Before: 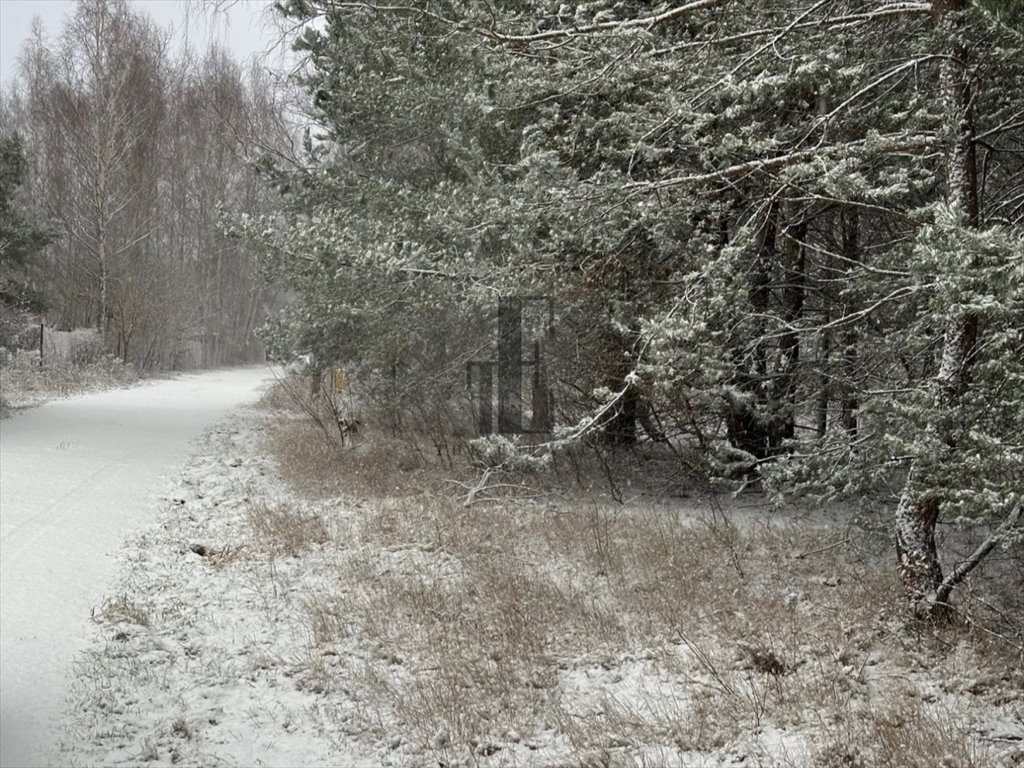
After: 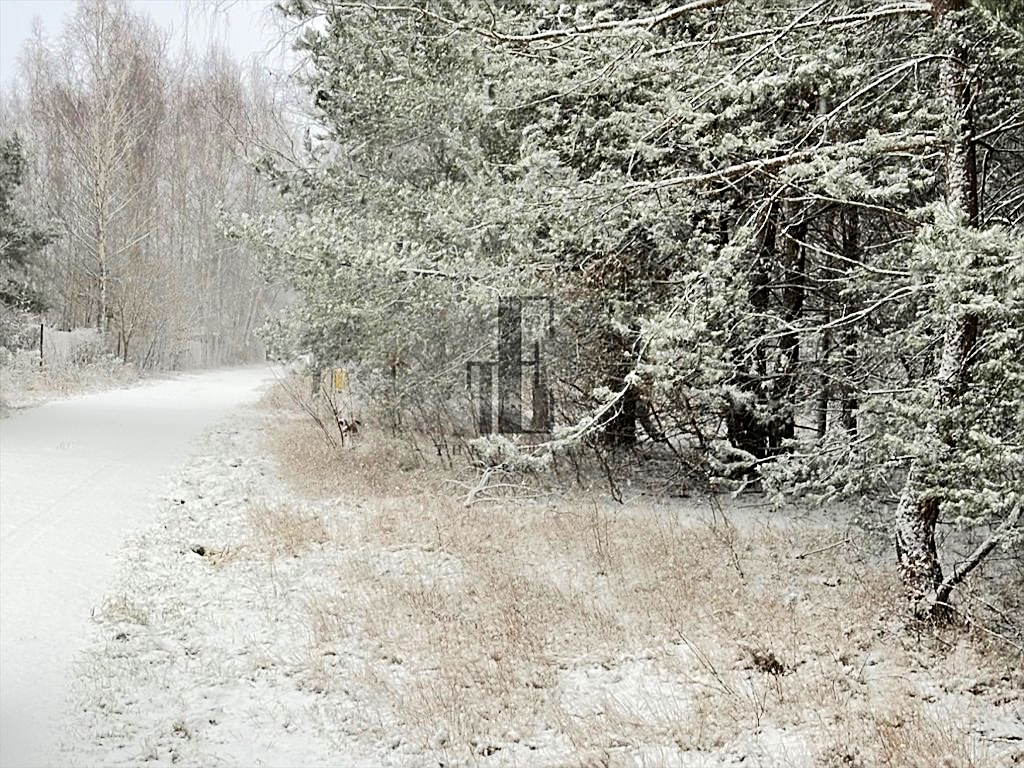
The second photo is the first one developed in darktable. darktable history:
sharpen: on, module defaults
tone equalizer: -7 EV 0.153 EV, -6 EV 0.578 EV, -5 EV 1.16 EV, -4 EV 1.36 EV, -3 EV 1.15 EV, -2 EV 0.6 EV, -1 EV 0.166 EV, edges refinement/feathering 500, mask exposure compensation -1.57 EV, preserve details no
